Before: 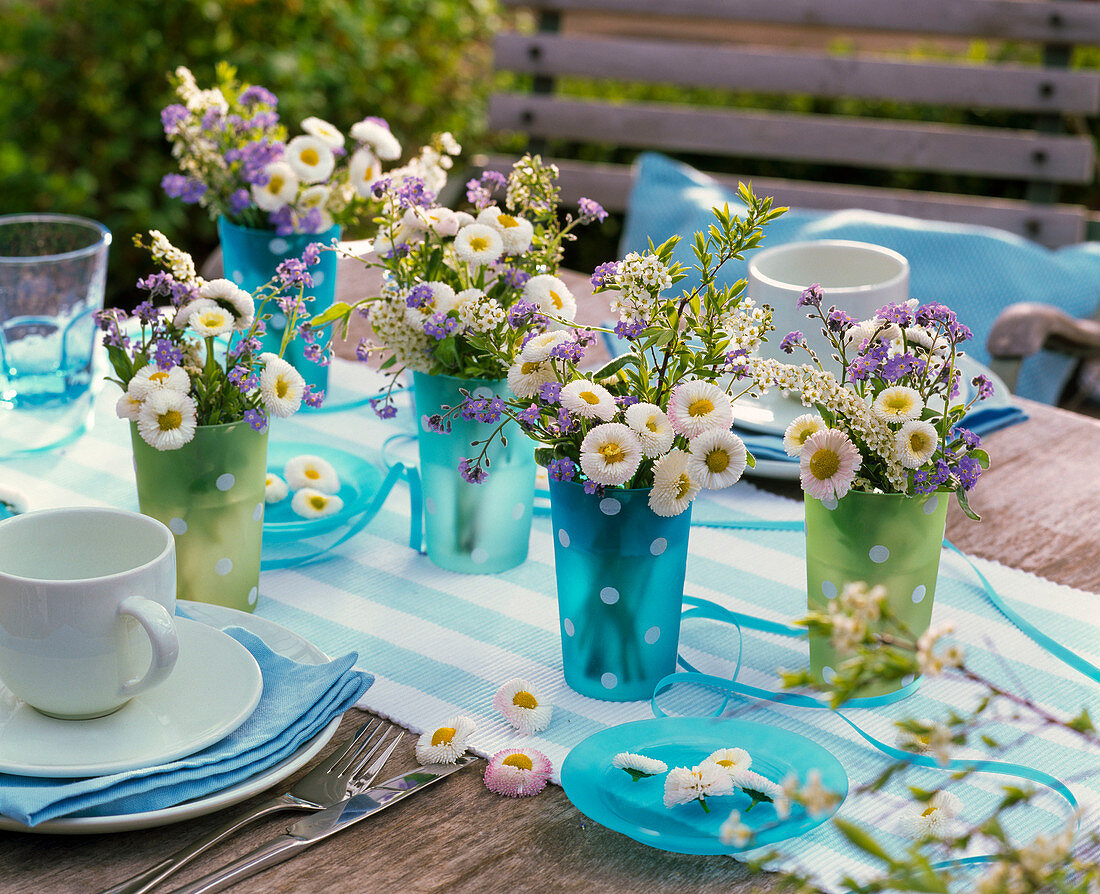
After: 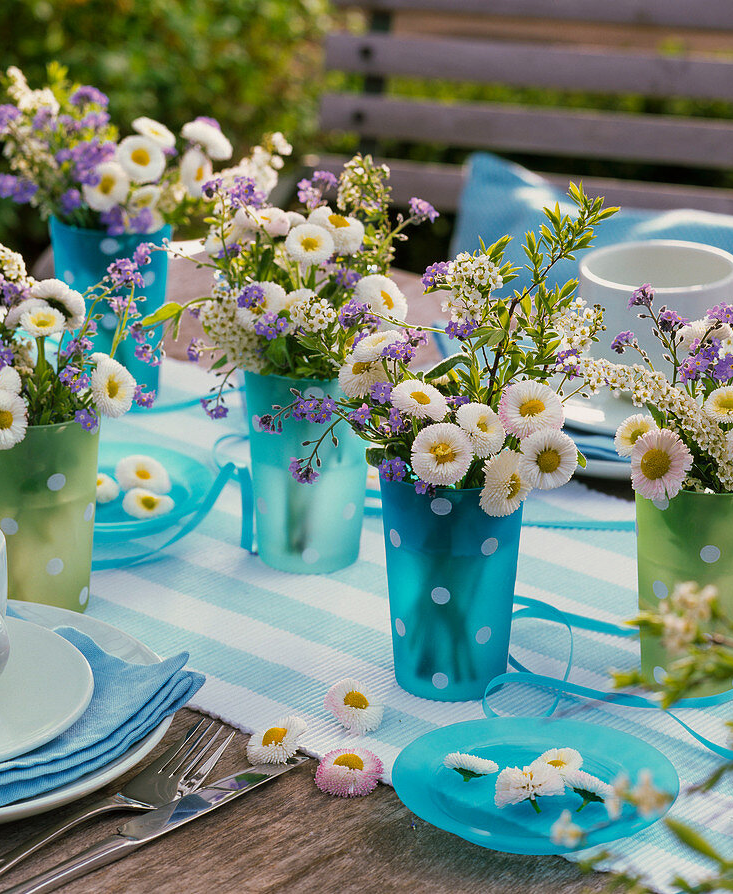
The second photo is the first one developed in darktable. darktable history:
exposure: exposure -0.157 EV, compensate highlight preservation false
crop and rotate: left 15.446%, right 17.836%
